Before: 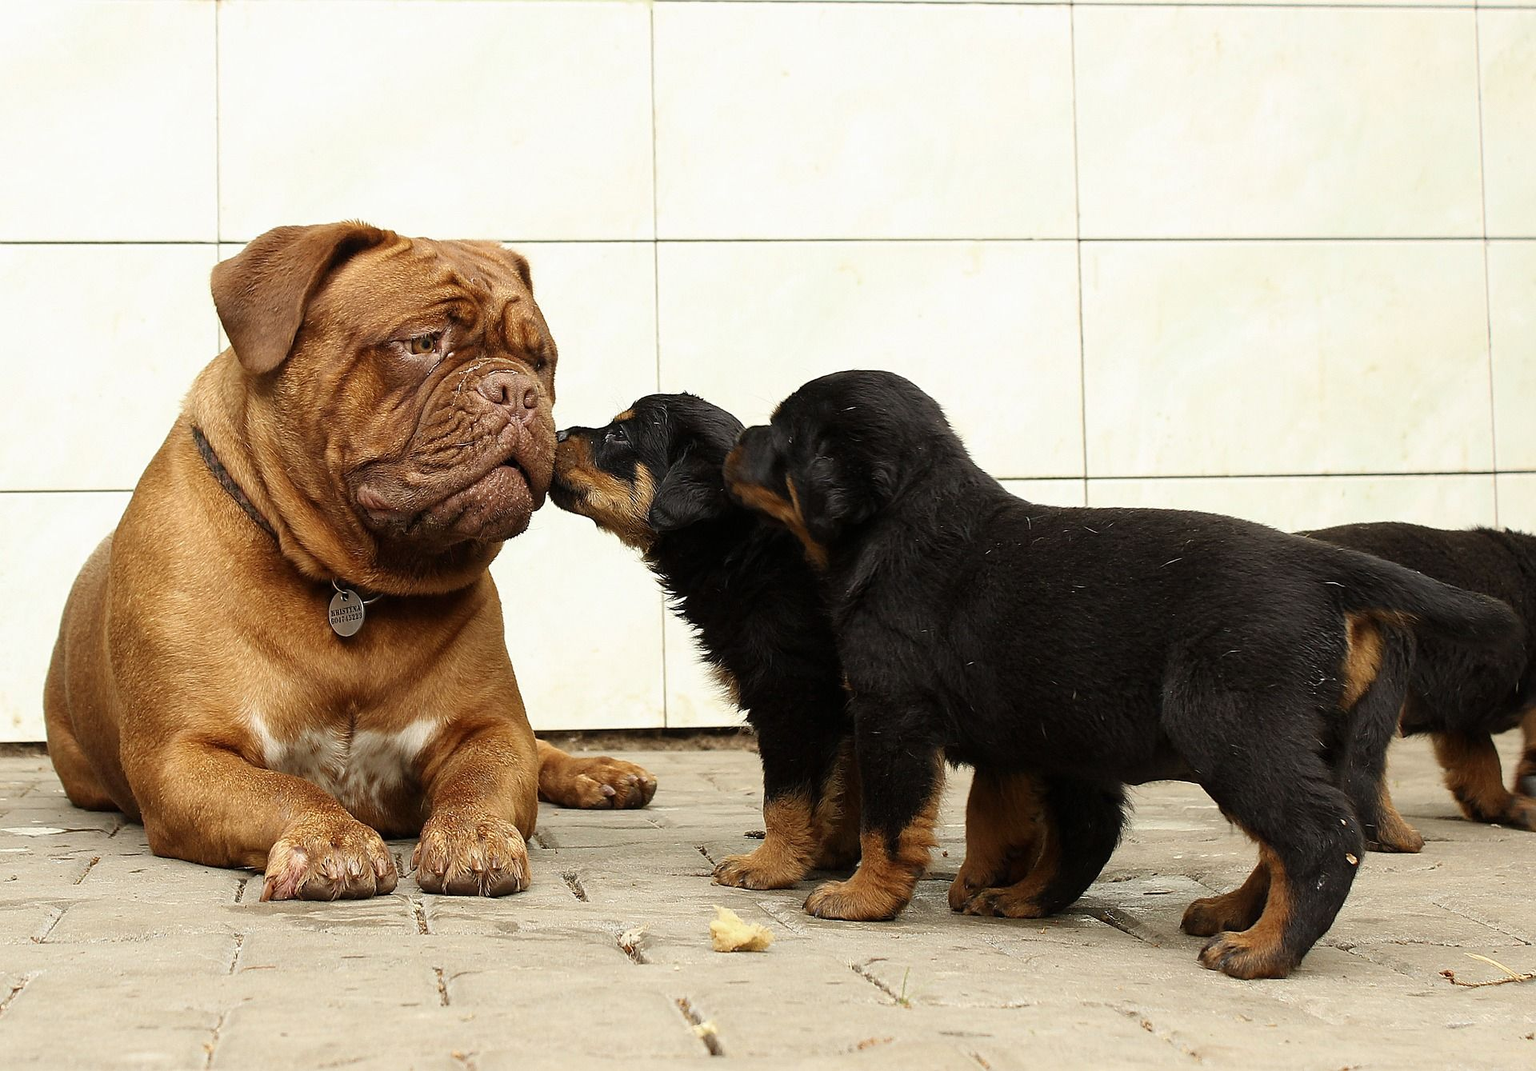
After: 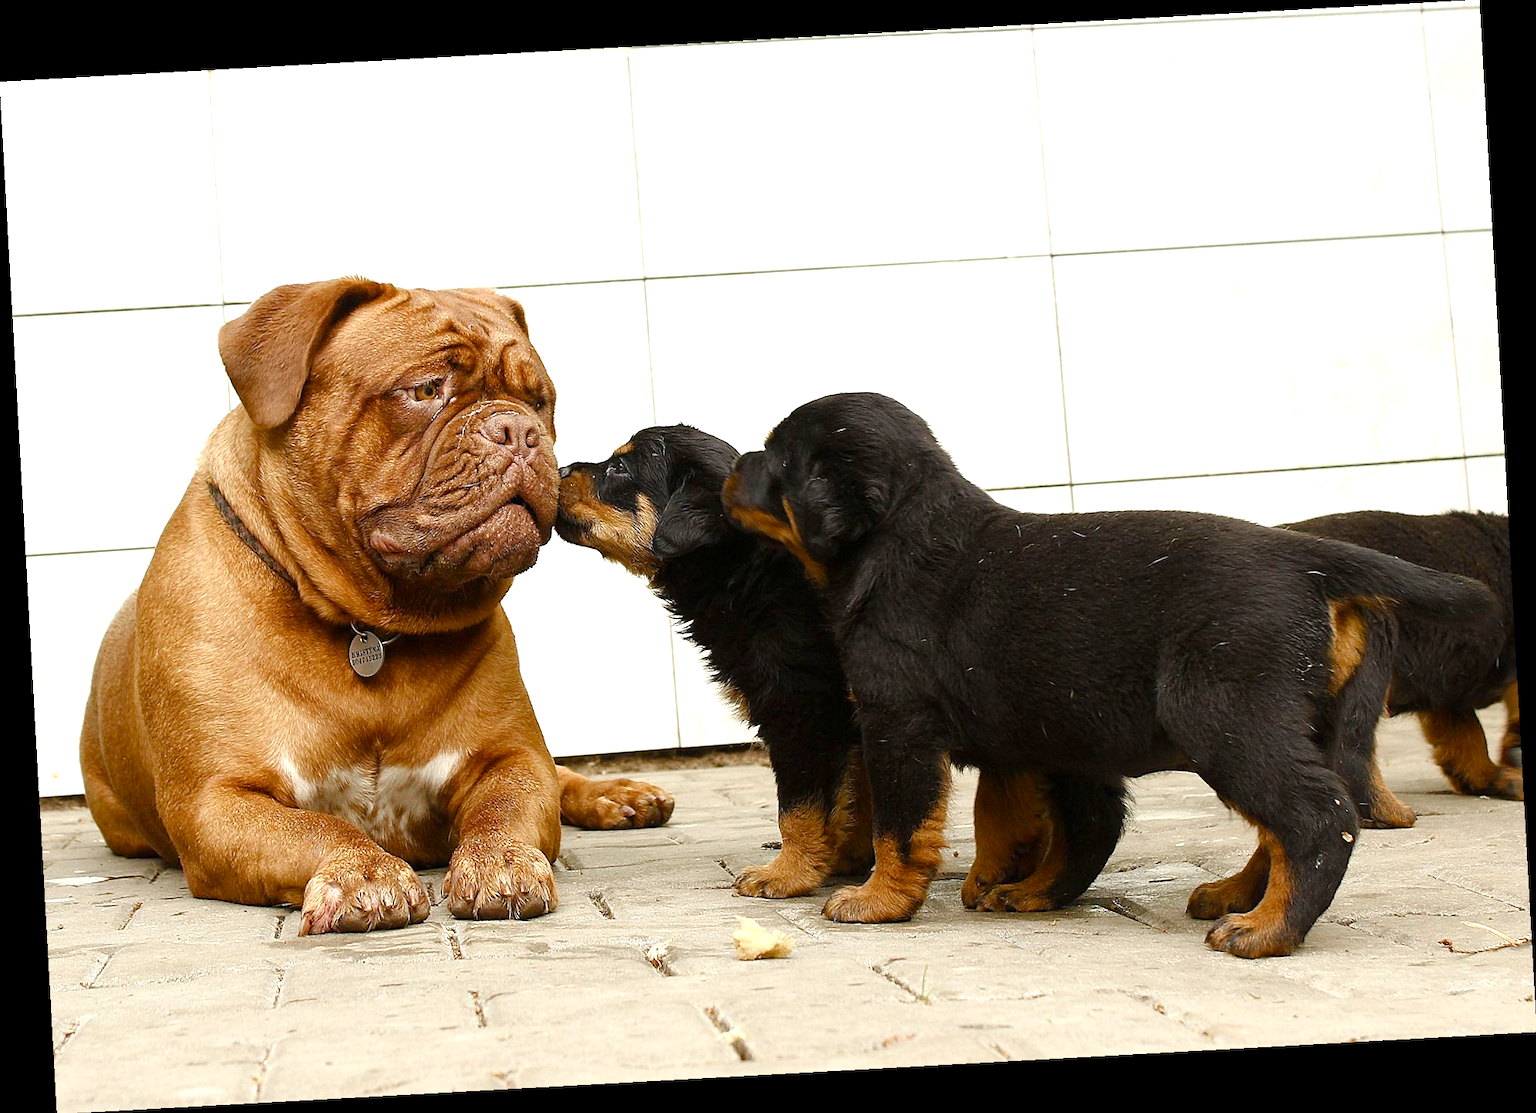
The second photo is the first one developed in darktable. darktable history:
rotate and perspective: rotation -3.18°, automatic cropping off
color balance rgb: perceptual saturation grading › global saturation 20%, perceptual saturation grading › highlights -50%, perceptual saturation grading › shadows 30%, perceptual brilliance grading › global brilliance 10%, perceptual brilliance grading › shadows 15%
